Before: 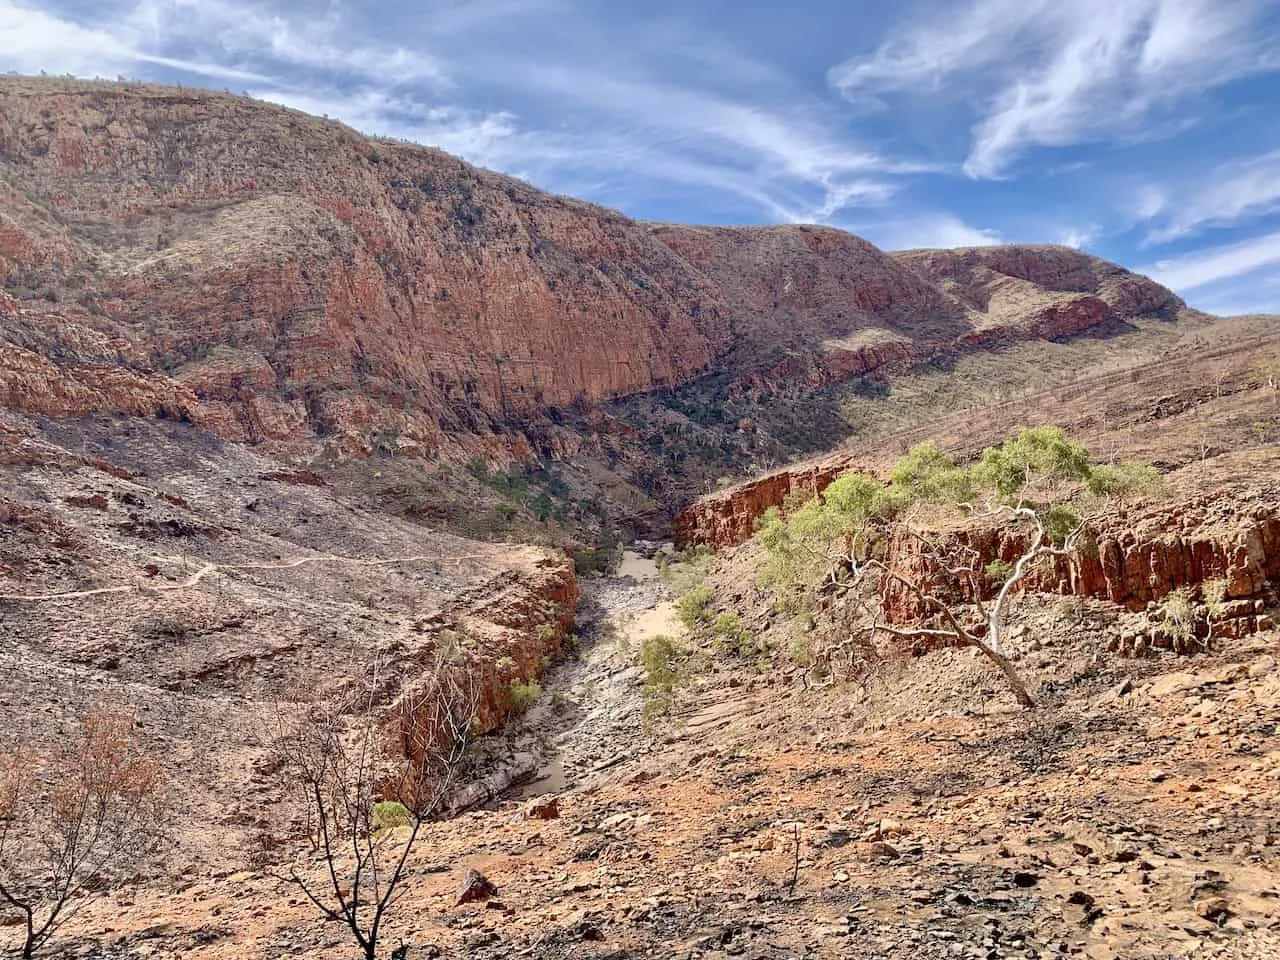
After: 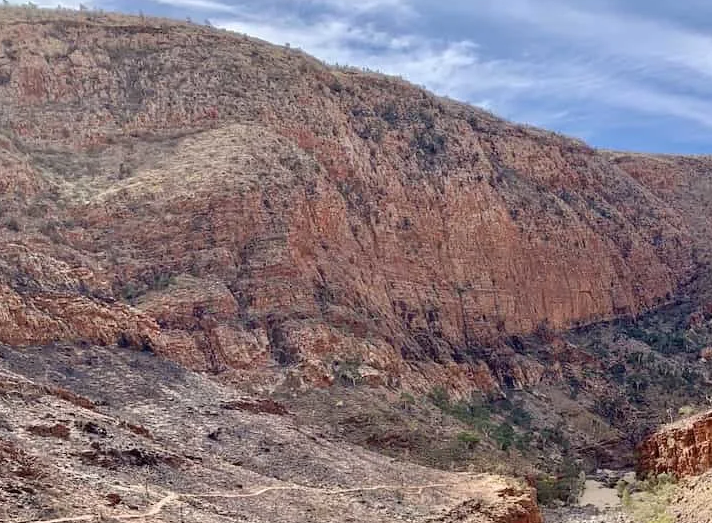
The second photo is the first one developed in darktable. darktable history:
crop and rotate: left 3.025%, top 7.497%, right 41.293%, bottom 37.993%
